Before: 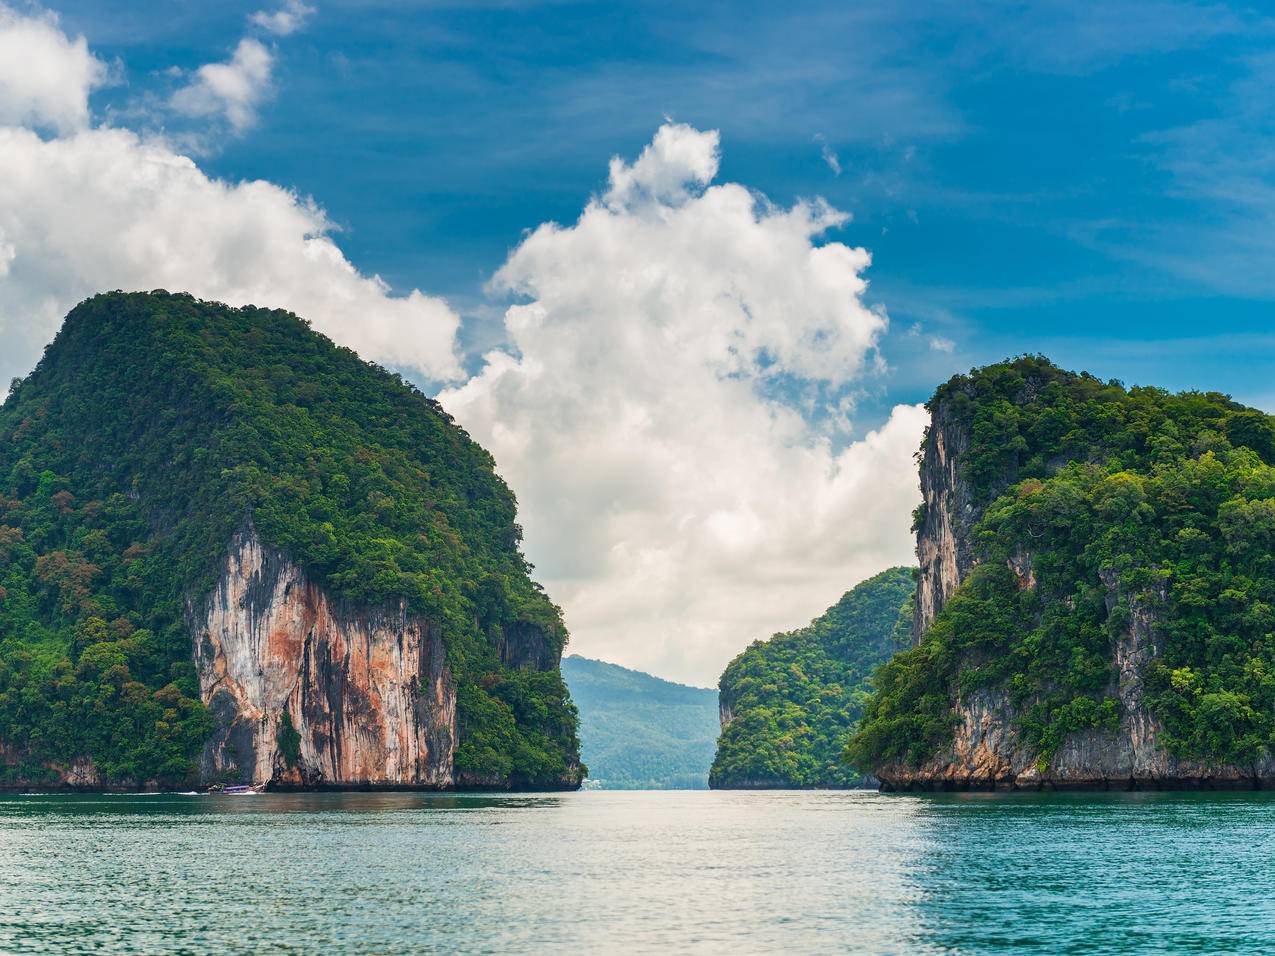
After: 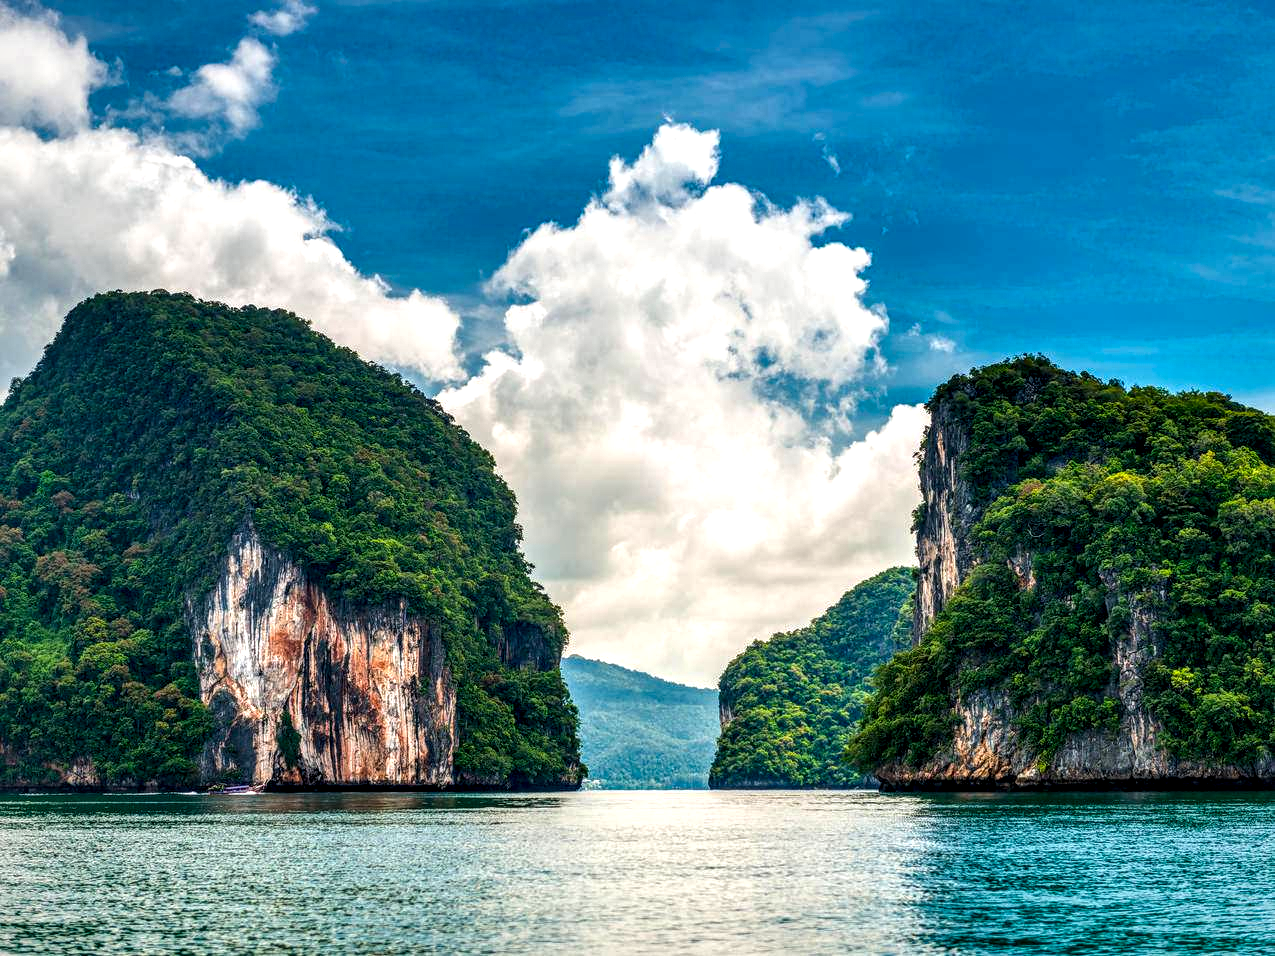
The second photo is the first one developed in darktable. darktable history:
color balance rgb: perceptual saturation grading › global saturation 10%, global vibrance 20%
vignetting: fall-off start 80.87%, fall-off radius 61.59%, brightness -0.384, saturation 0.007, center (0, 0.007), automatic ratio true, width/height ratio 1.418
color balance: contrast 10%
local contrast: highlights 19%, detail 186%
